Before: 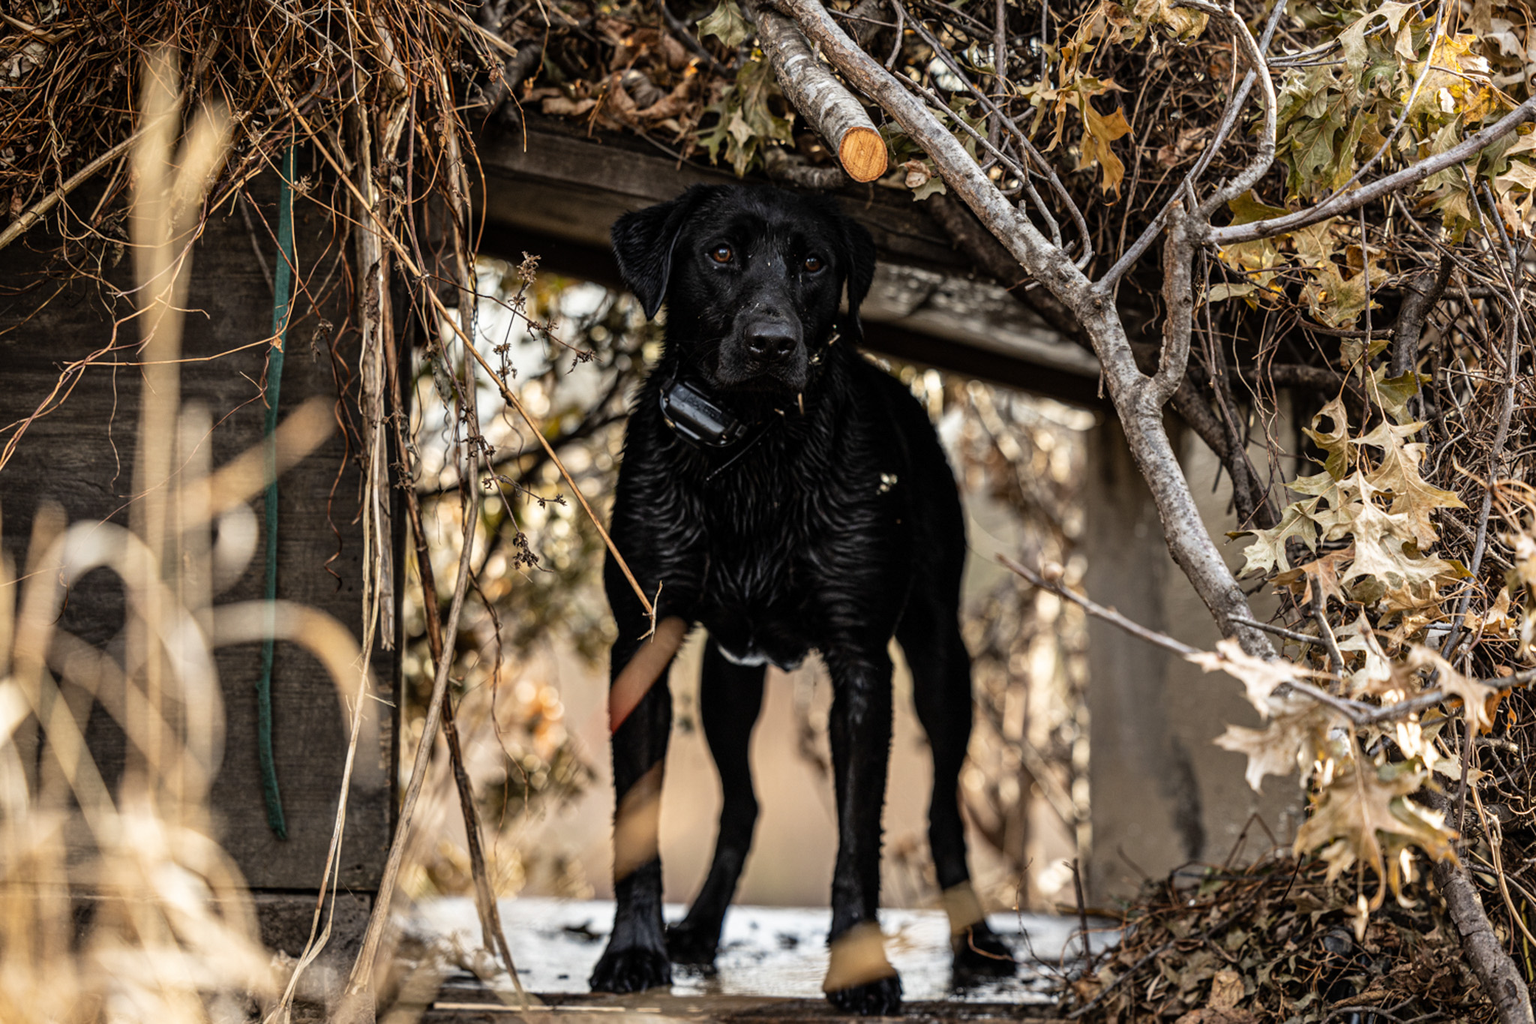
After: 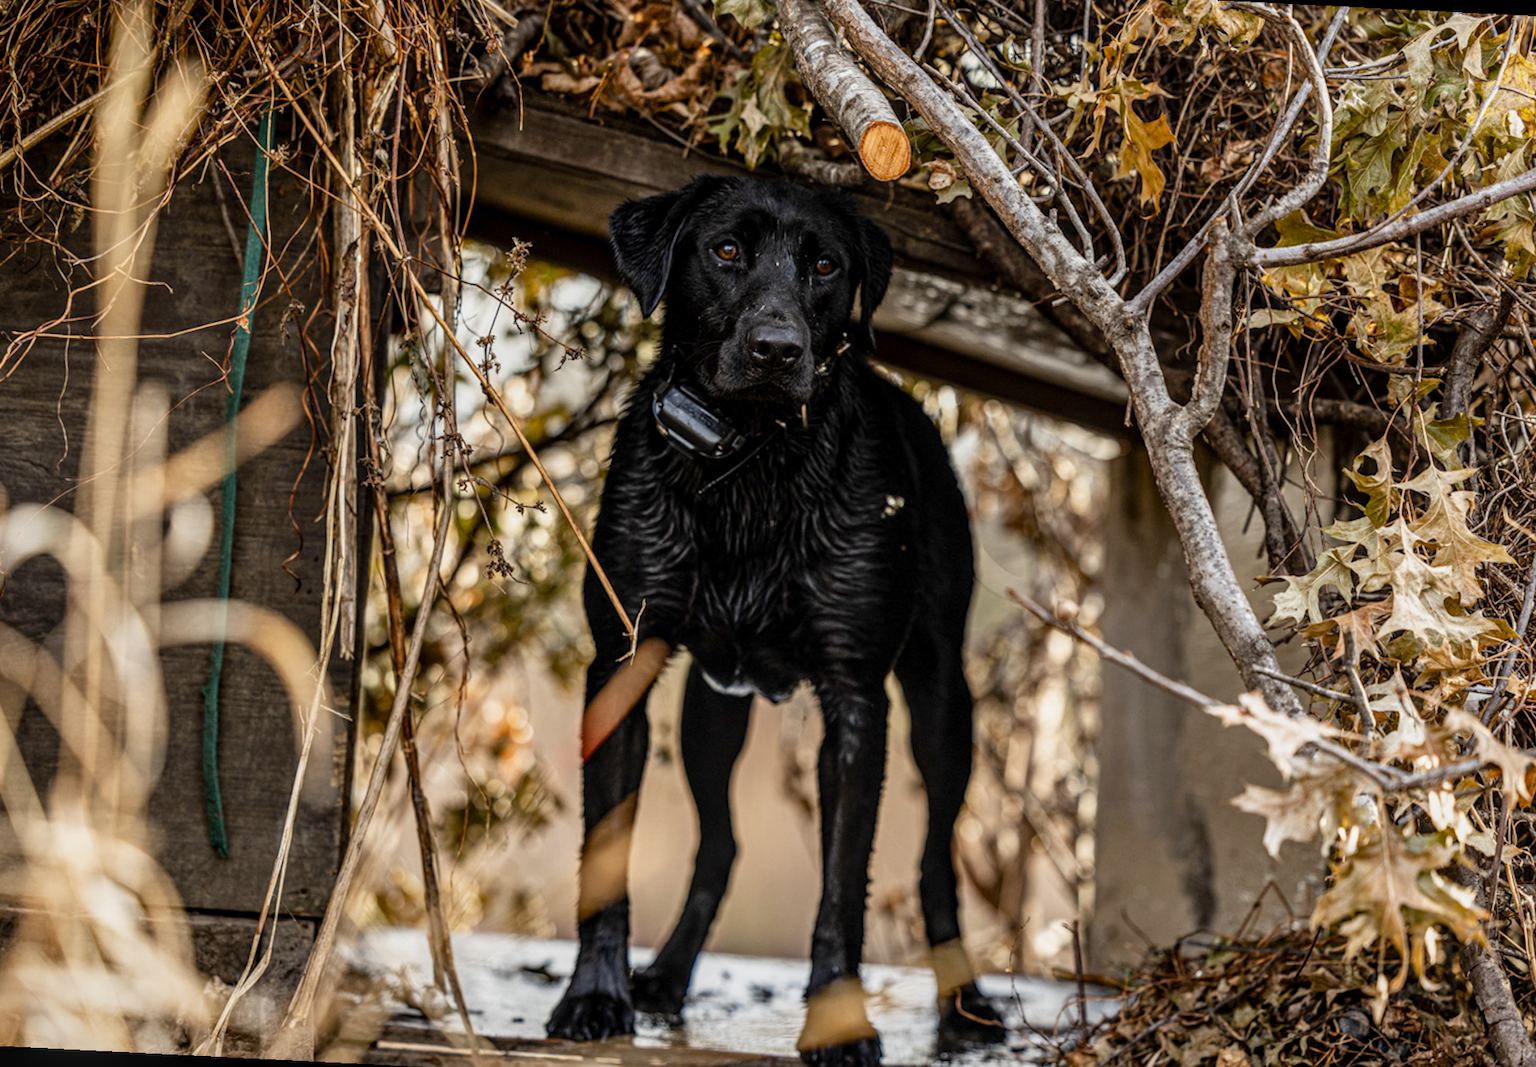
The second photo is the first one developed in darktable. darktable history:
local contrast: on, module defaults
crop and rotate: angle -2.83°, left 5.367%, top 5.224%, right 4.698%, bottom 4.537%
color balance rgb: perceptual saturation grading › global saturation 20%, perceptual saturation grading › highlights -25.343%, perceptual saturation grading › shadows 25.453%, contrast -10.545%
